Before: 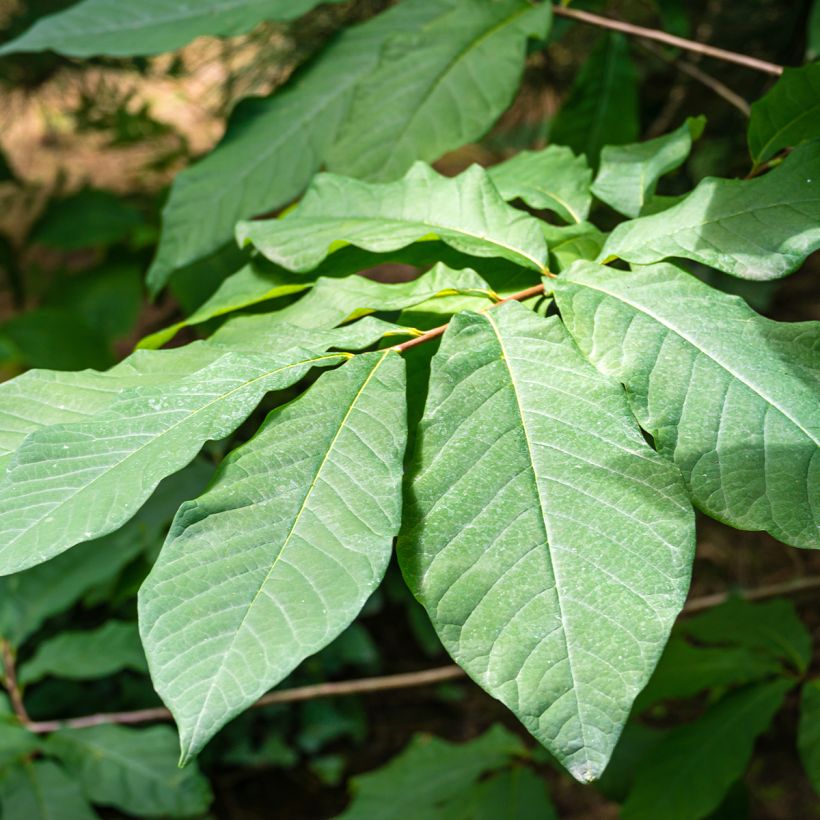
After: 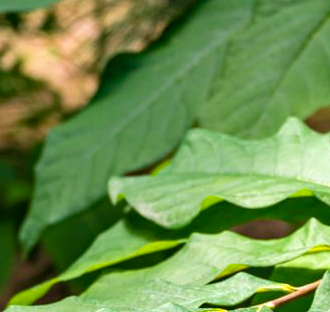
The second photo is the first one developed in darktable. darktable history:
haze removal: compatibility mode true, adaptive false
crop: left 15.583%, top 5.438%, right 44.153%, bottom 56.468%
